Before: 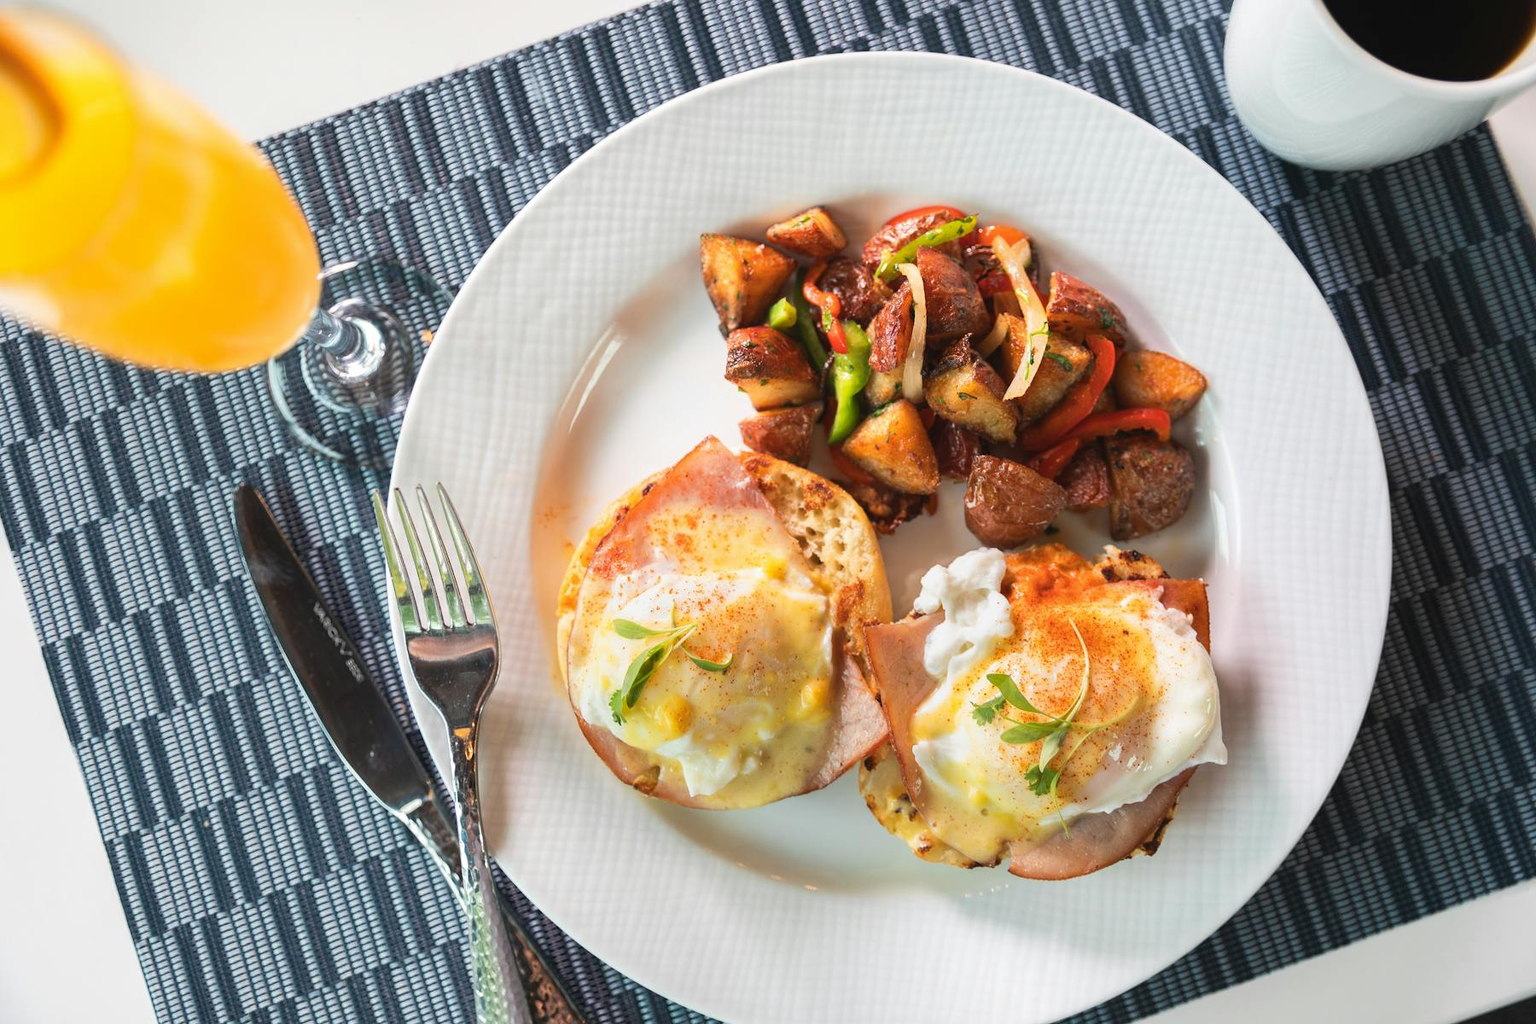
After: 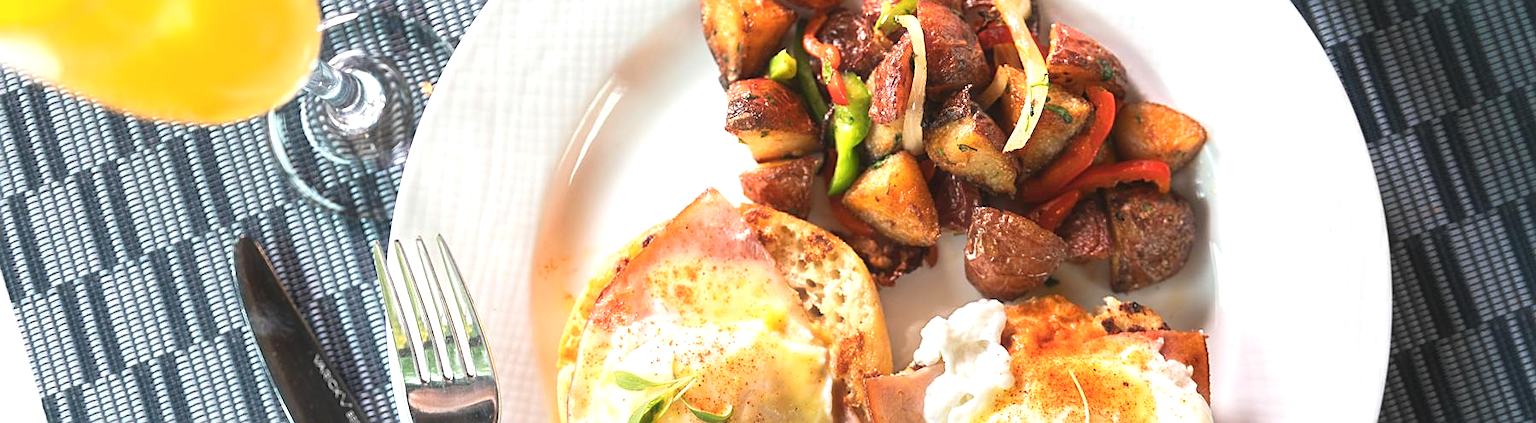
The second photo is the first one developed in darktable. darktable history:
crop and rotate: top 24.314%, bottom 34.351%
haze removal: strength -0.112, compatibility mode true, adaptive false
sharpen: on, module defaults
exposure: exposure 0.496 EV, compensate highlight preservation false
